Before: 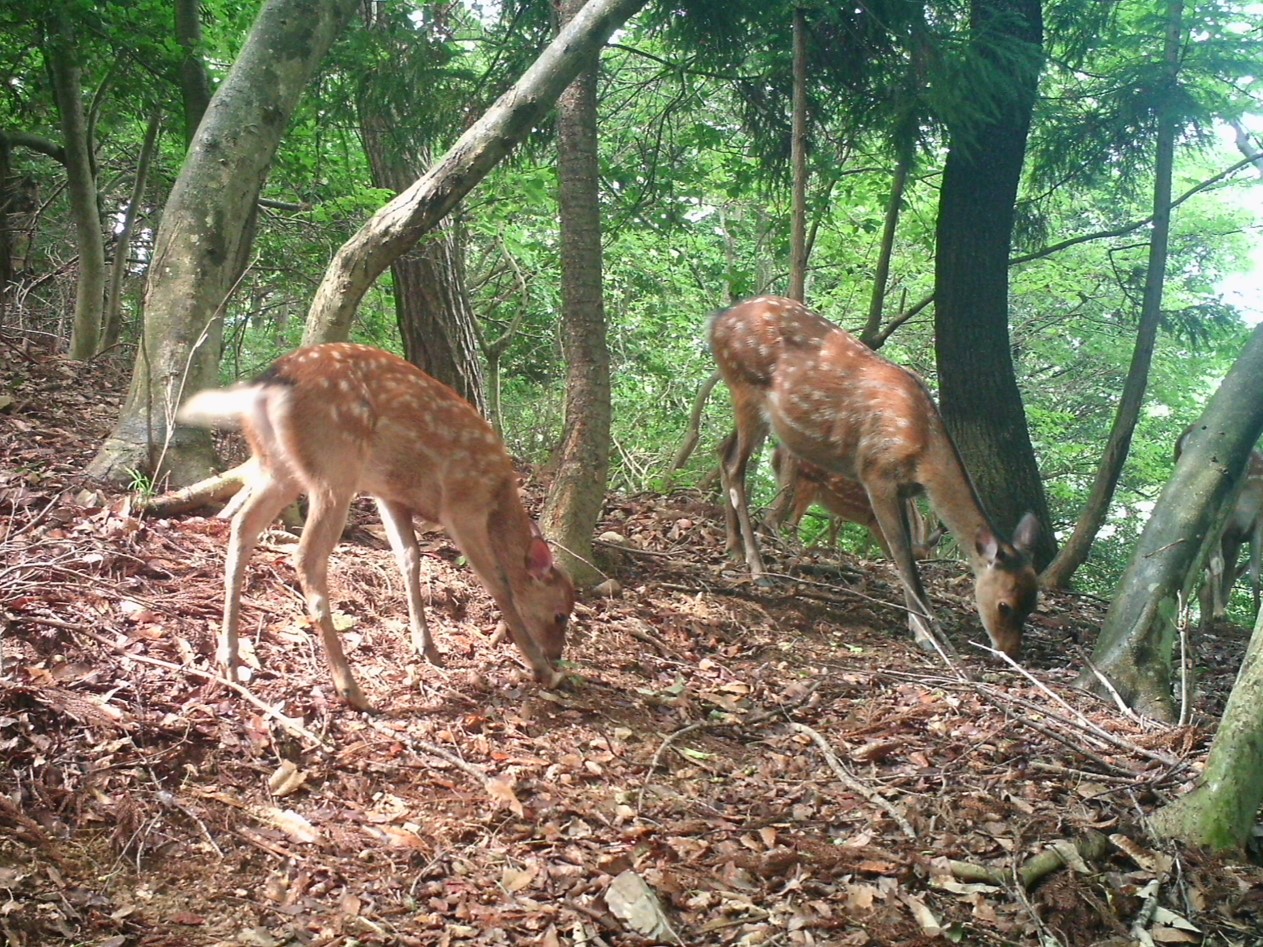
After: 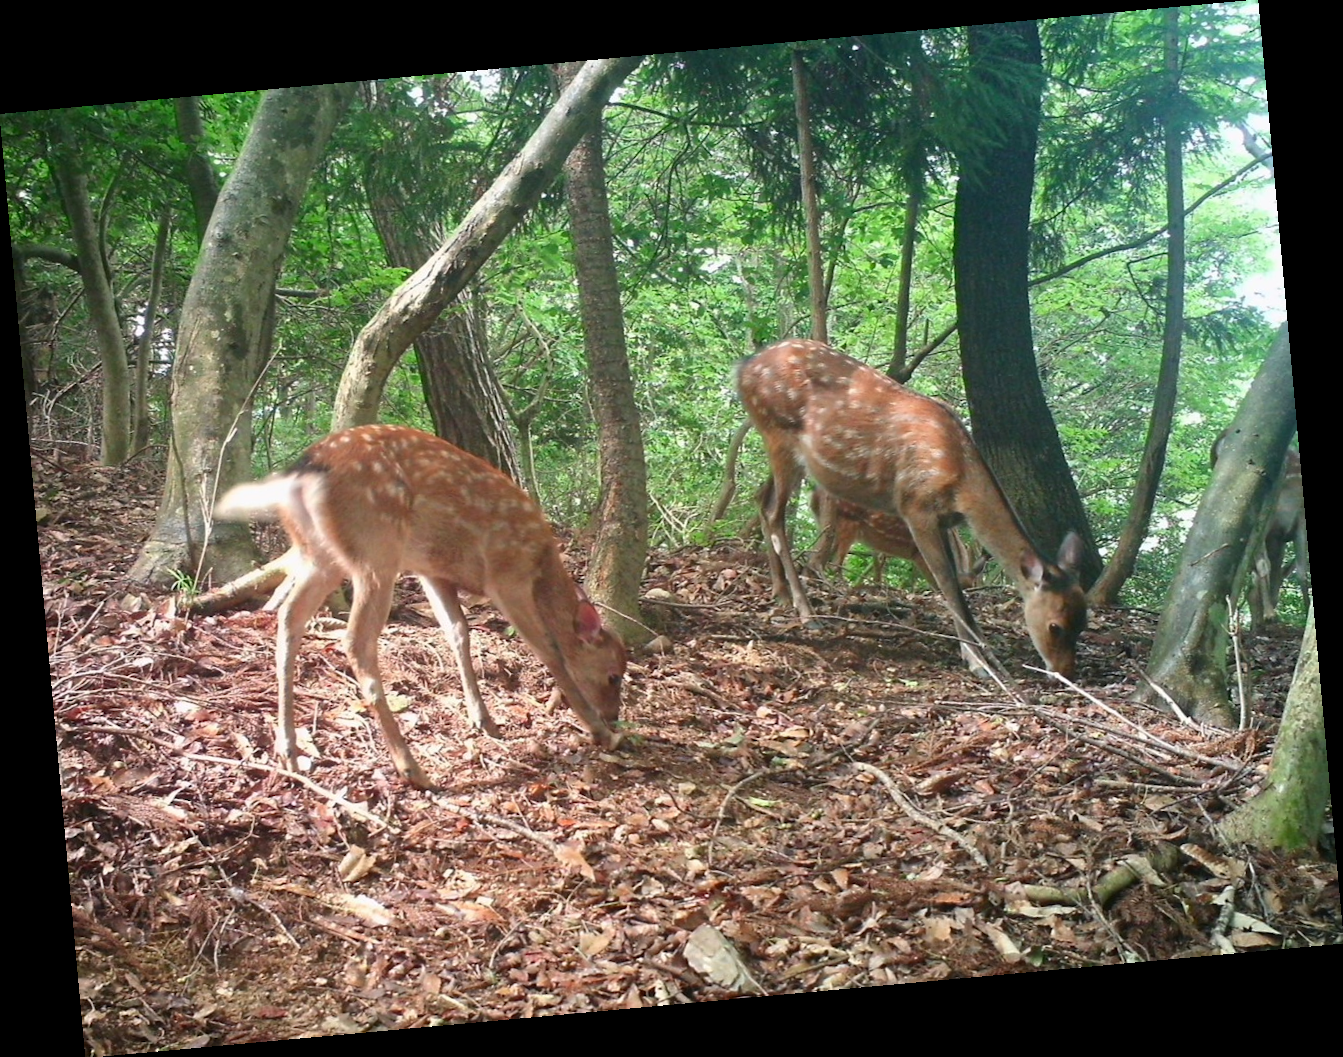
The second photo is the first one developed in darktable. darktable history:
vibrance: on, module defaults
rotate and perspective: rotation -5.2°, automatic cropping off
